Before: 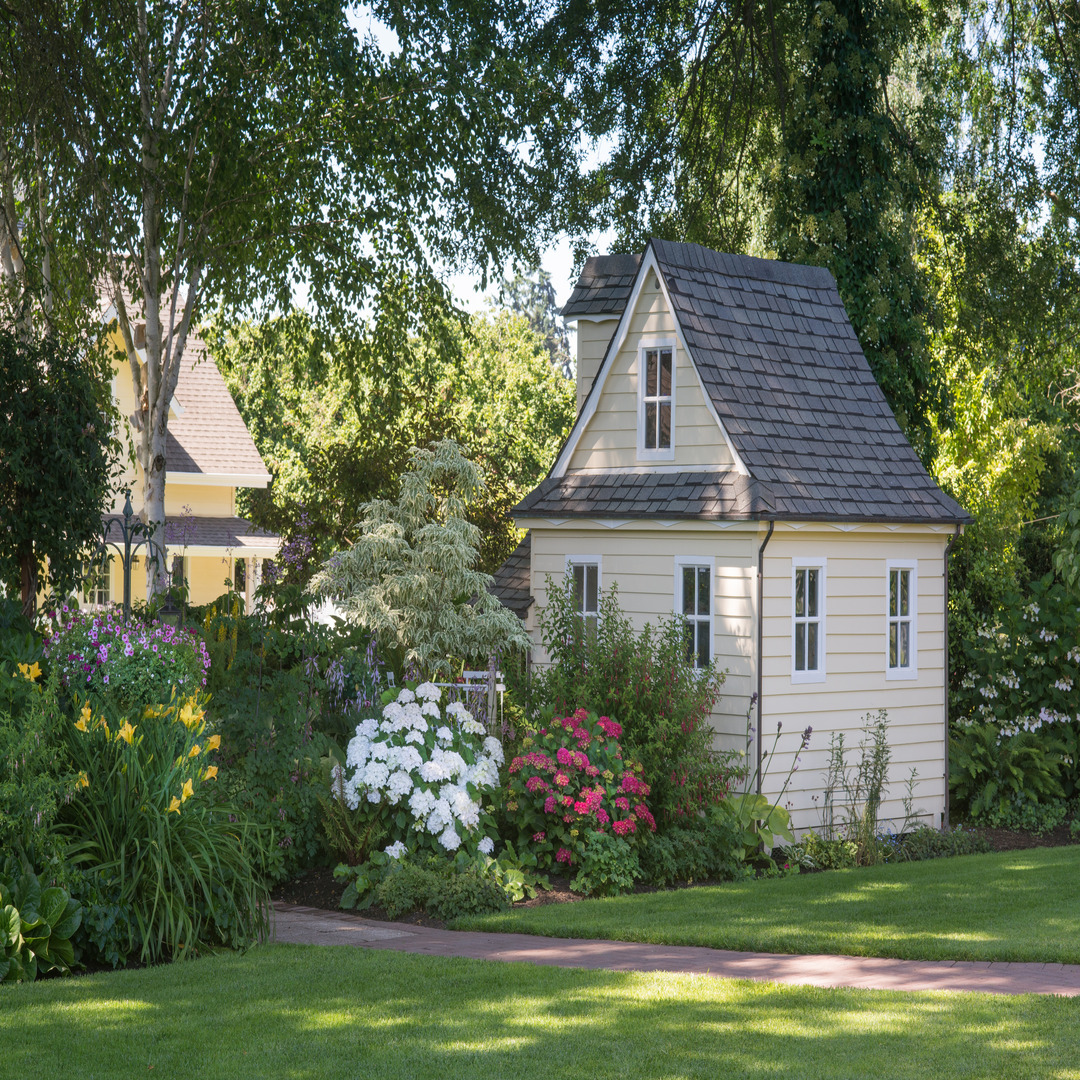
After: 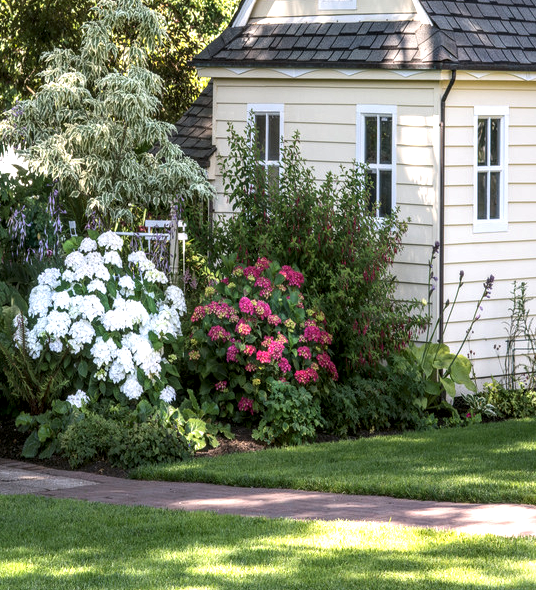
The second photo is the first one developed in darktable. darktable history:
local contrast: detail 150%
crop: left 29.47%, top 41.825%, right 20.856%, bottom 3.474%
tone equalizer: -8 EV -0.772 EV, -7 EV -0.698 EV, -6 EV -0.579 EV, -5 EV -0.412 EV, -3 EV 0.376 EV, -2 EV 0.6 EV, -1 EV 0.677 EV, +0 EV 0.737 EV, edges refinement/feathering 500, mask exposure compensation -1.57 EV, preserve details guided filter
